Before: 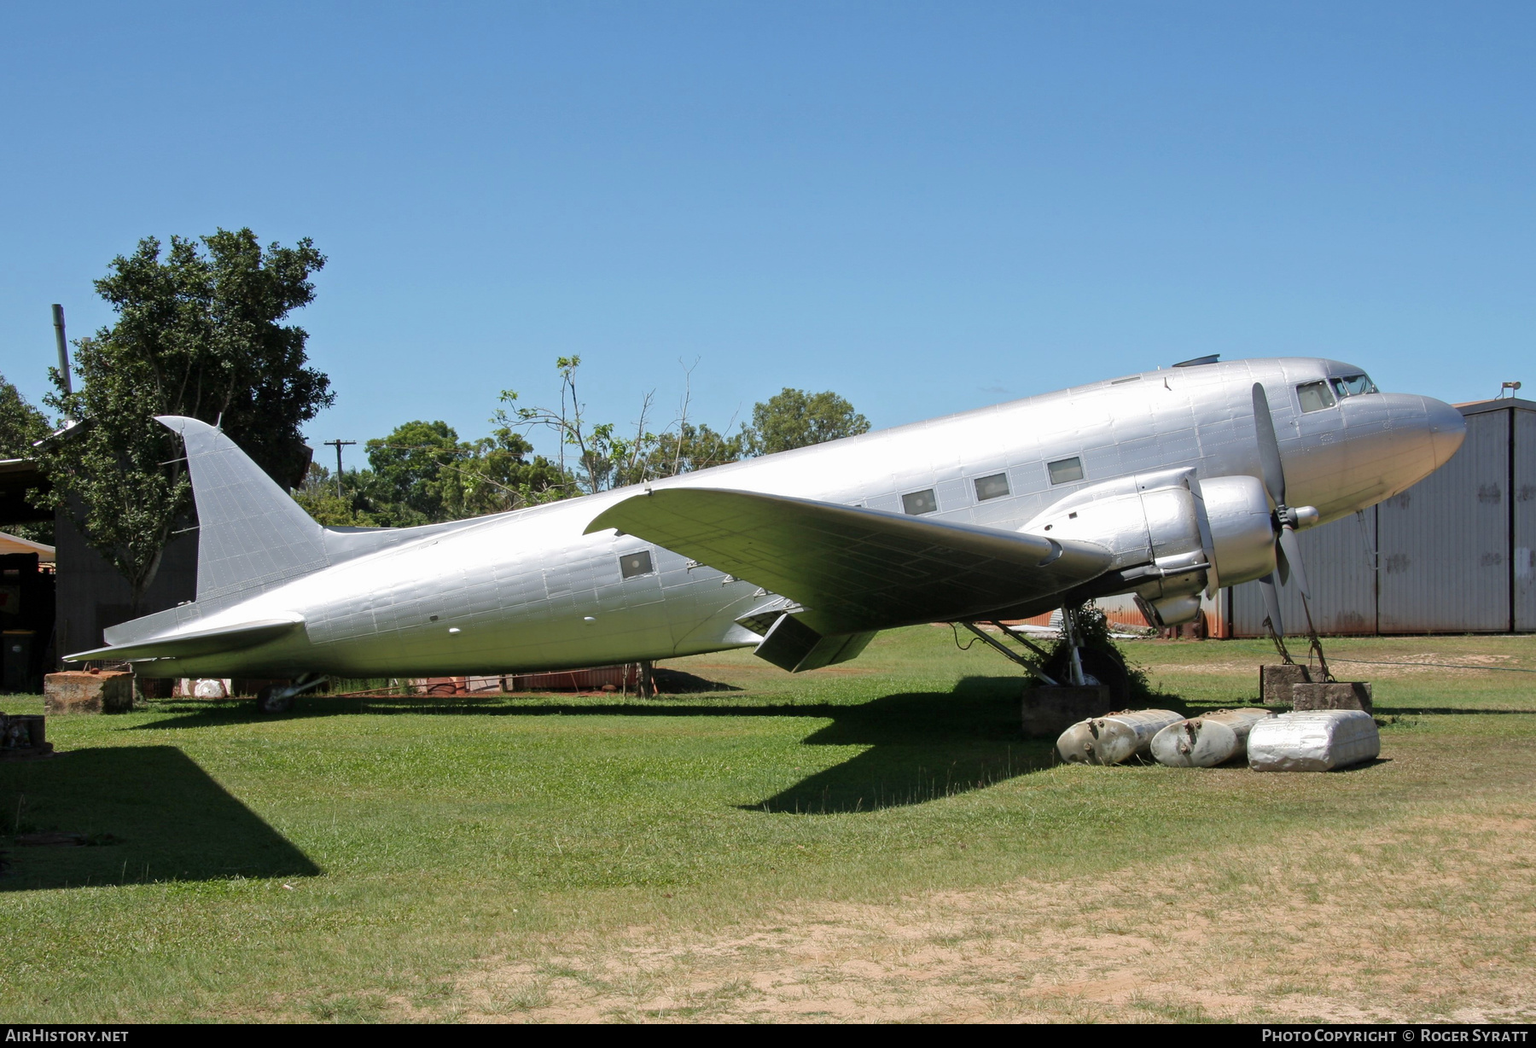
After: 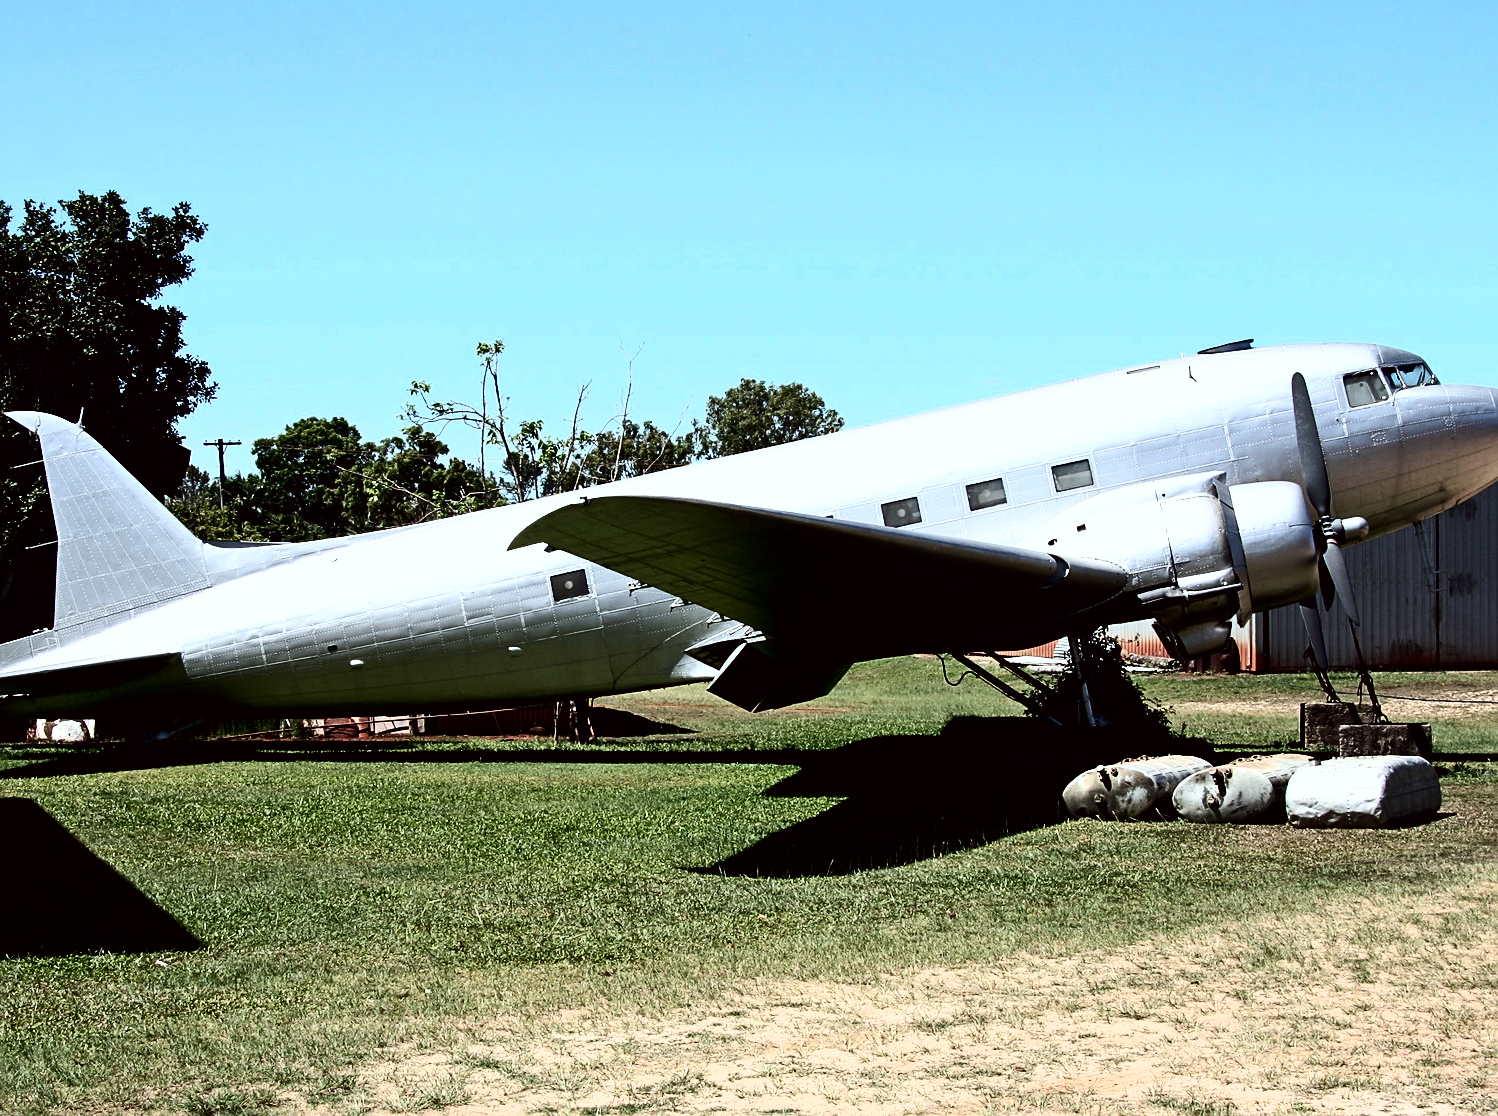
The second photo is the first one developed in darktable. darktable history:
filmic rgb: black relative exposure -8.2 EV, white relative exposure 2.21 EV, hardness 7.05, latitude 86.1%, contrast 1.69, highlights saturation mix -3.6%, shadows ↔ highlights balance -1.91%, color science v5 (2021), contrast in shadows safe, contrast in highlights safe
contrast brightness saturation: contrast 0.337, brightness -0.08, saturation 0.166
sharpen: on, module defaults
color balance rgb: global offset › luminance 0.383%, global offset › chroma 0.211%, global offset › hue 254.44°, perceptual saturation grading › global saturation 0.138%
color correction: highlights a* -2.86, highlights b* -2.31, shadows a* 2.54, shadows b* 2.92
crop: left 9.828%, top 6.263%, right 6.921%, bottom 2.594%
exposure: exposure -0.141 EV, compensate highlight preservation false
